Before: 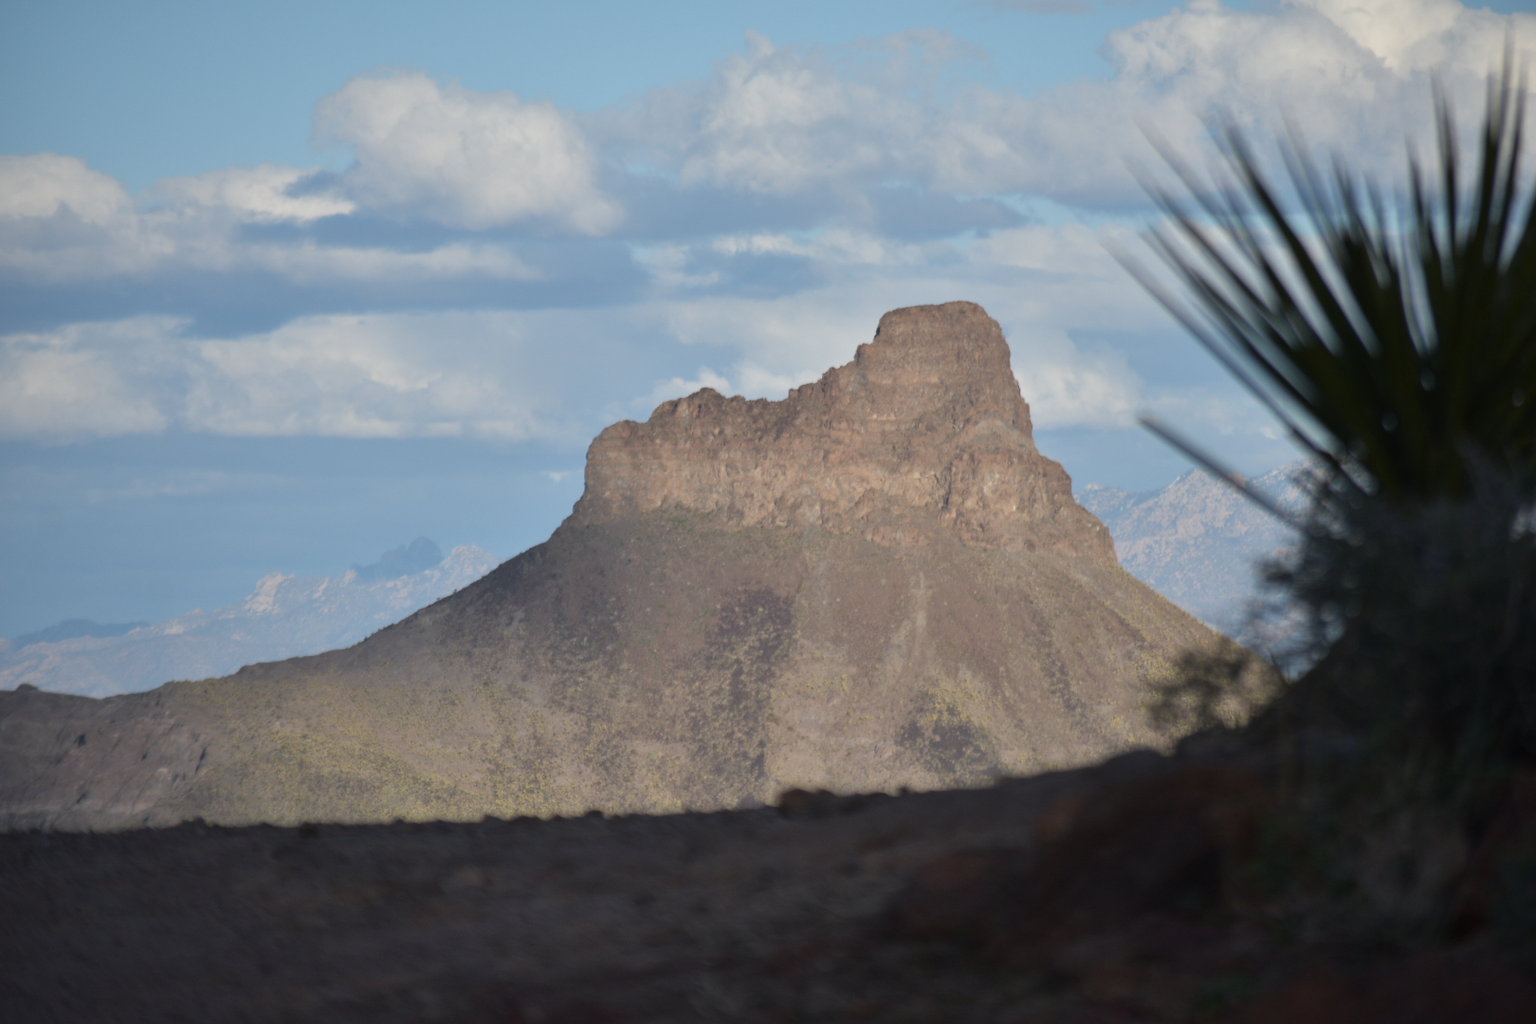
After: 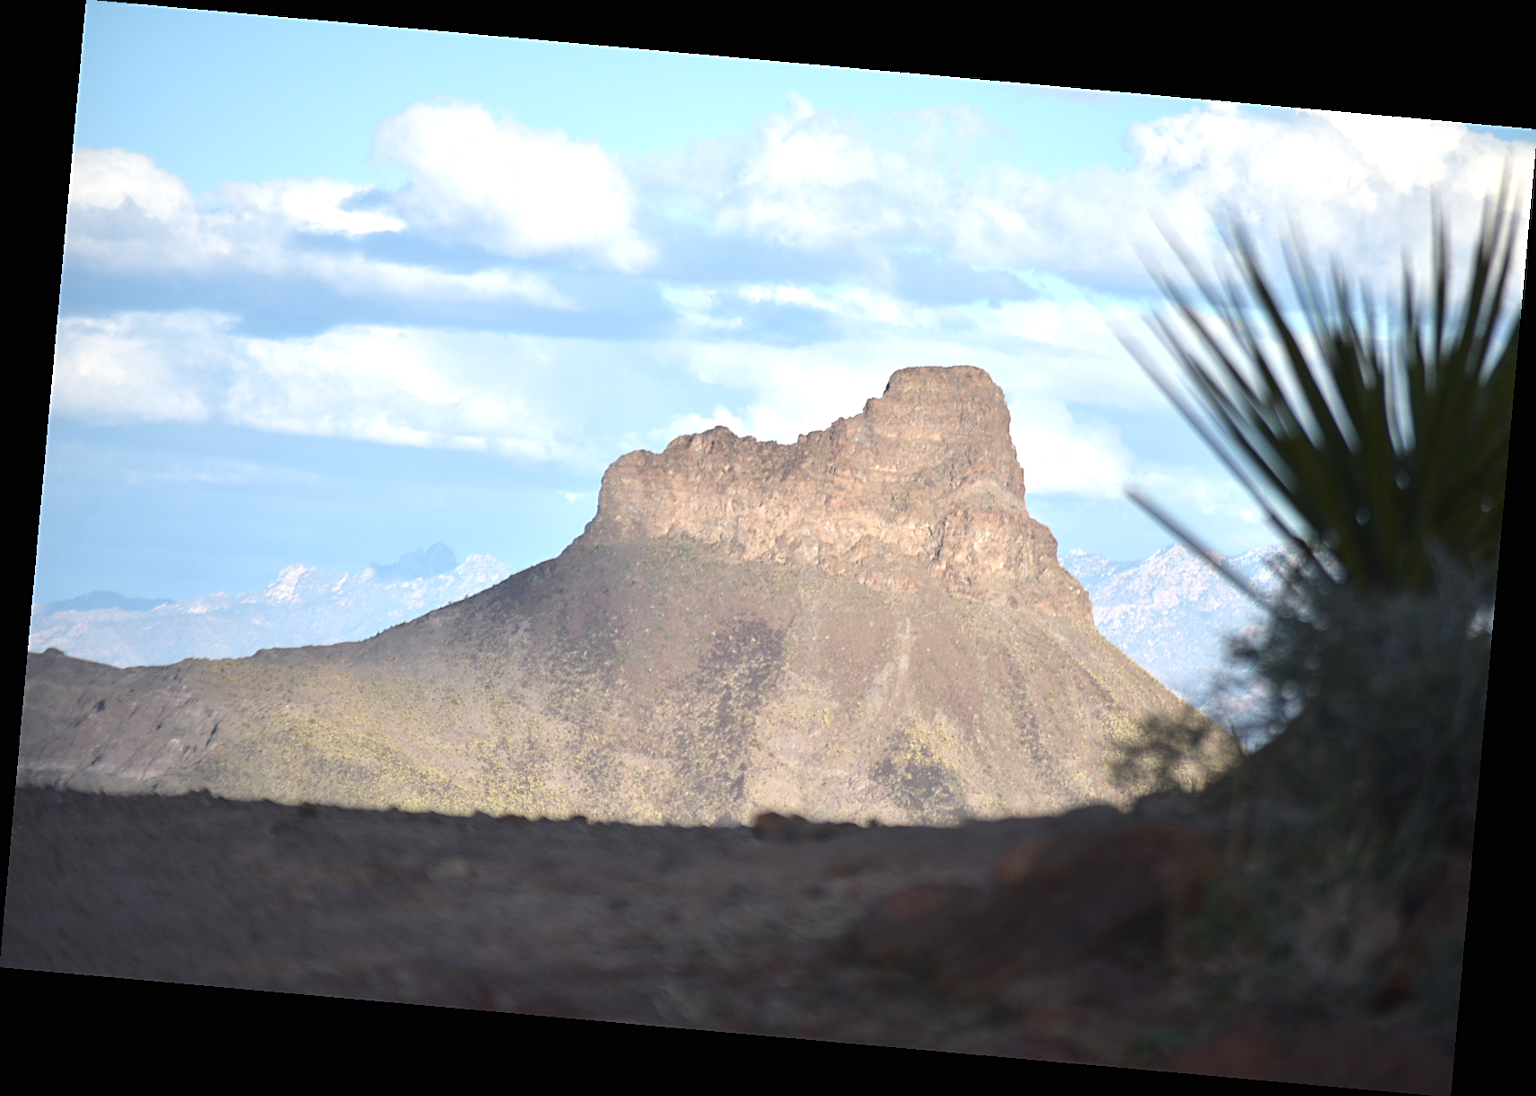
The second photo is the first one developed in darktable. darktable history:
exposure: black level correction 0, exposure 1.1 EV, compensate highlight preservation false
sharpen: on, module defaults
rotate and perspective: rotation 5.12°, automatic cropping off
